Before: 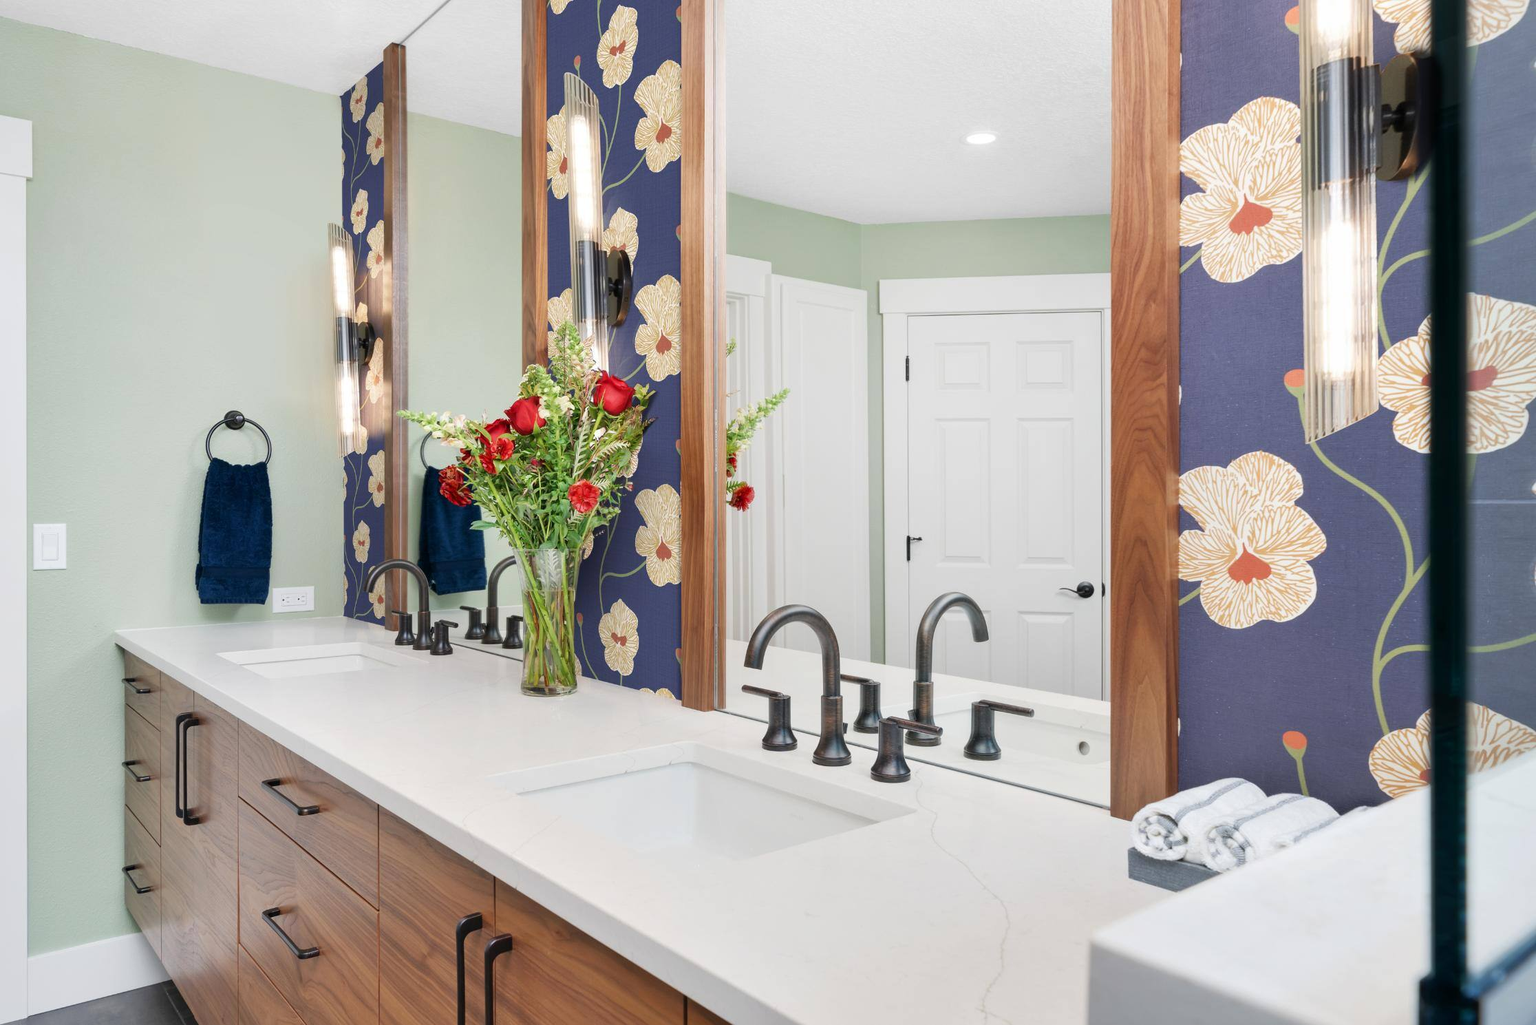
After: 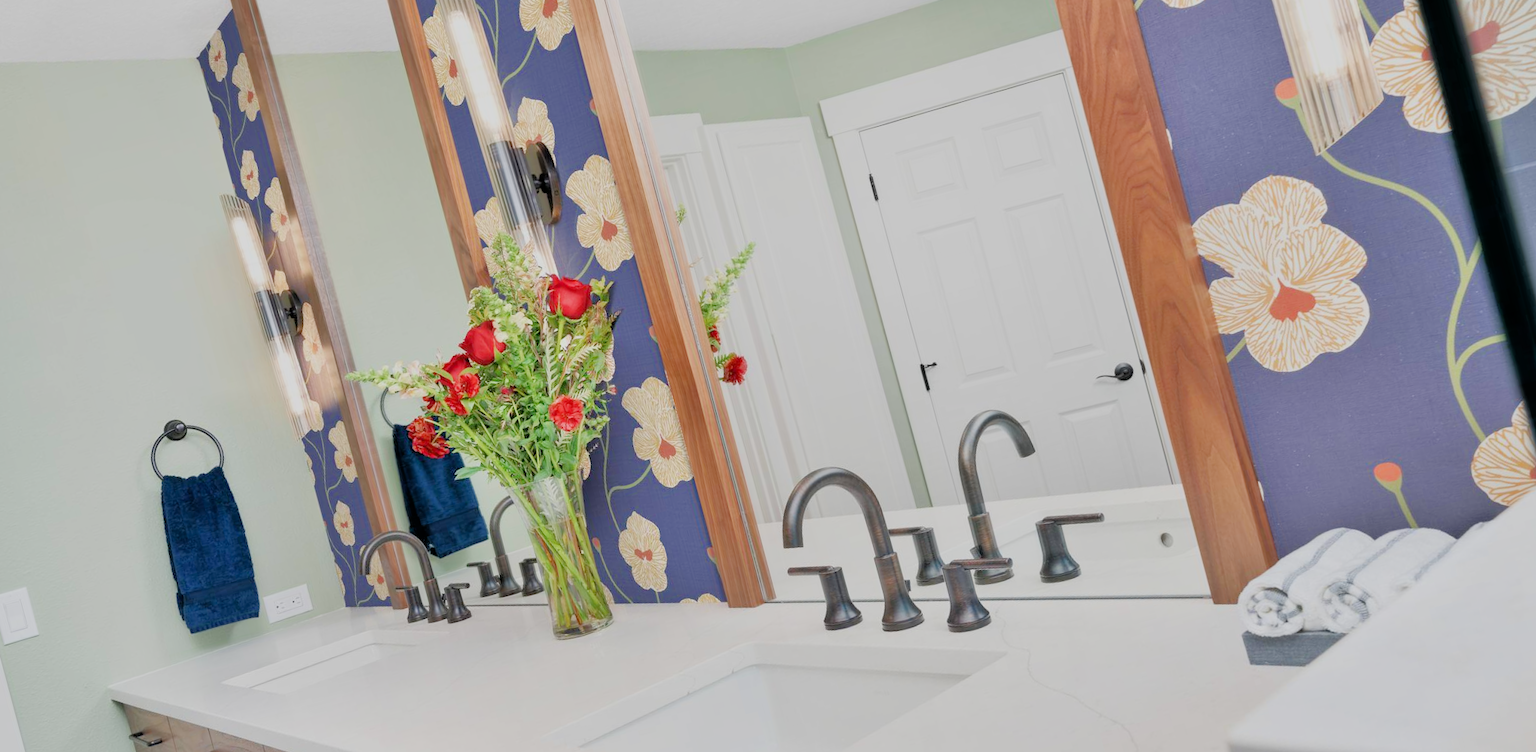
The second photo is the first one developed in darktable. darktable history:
rotate and perspective: rotation -14.8°, crop left 0.1, crop right 0.903, crop top 0.25, crop bottom 0.748
tone equalizer: -7 EV 0.15 EV, -6 EV 0.6 EV, -5 EV 1.15 EV, -4 EV 1.33 EV, -3 EV 1.15 EV, -2 EV 0.6 EV, -1 EV 0.15 EV, mask exposure compensation -0.5 EV
exposure: compensate highlight preservation false
filmic rgb: black relative exposure -7.65 EV, white relative exposure 4.56 EV, hardness 3.61
